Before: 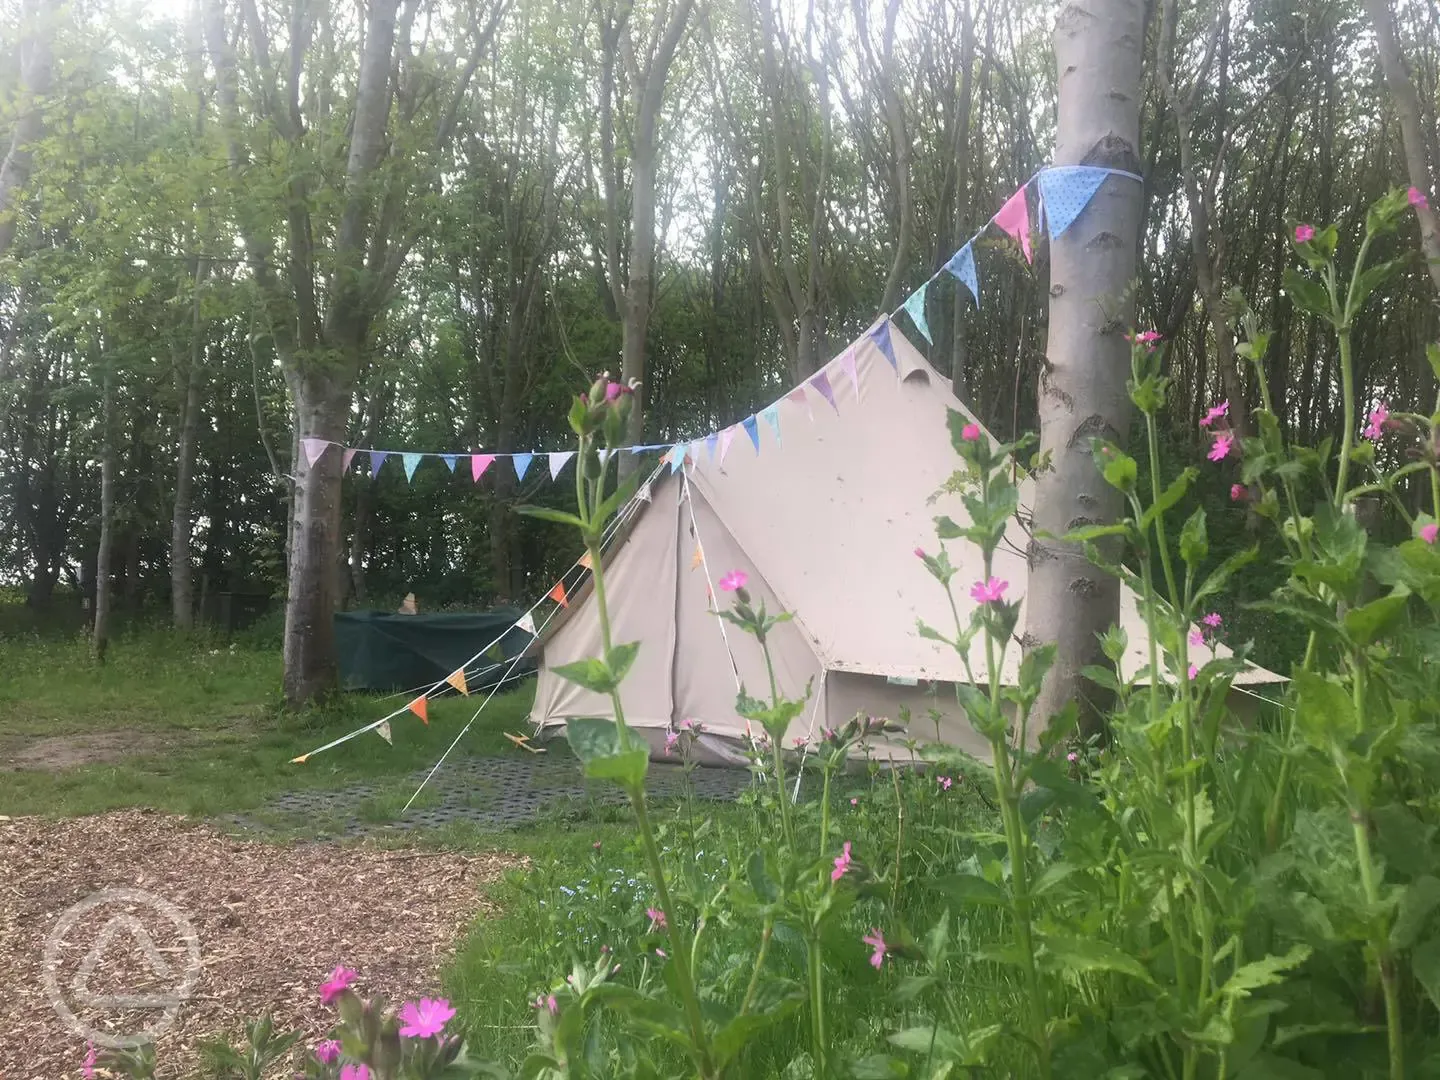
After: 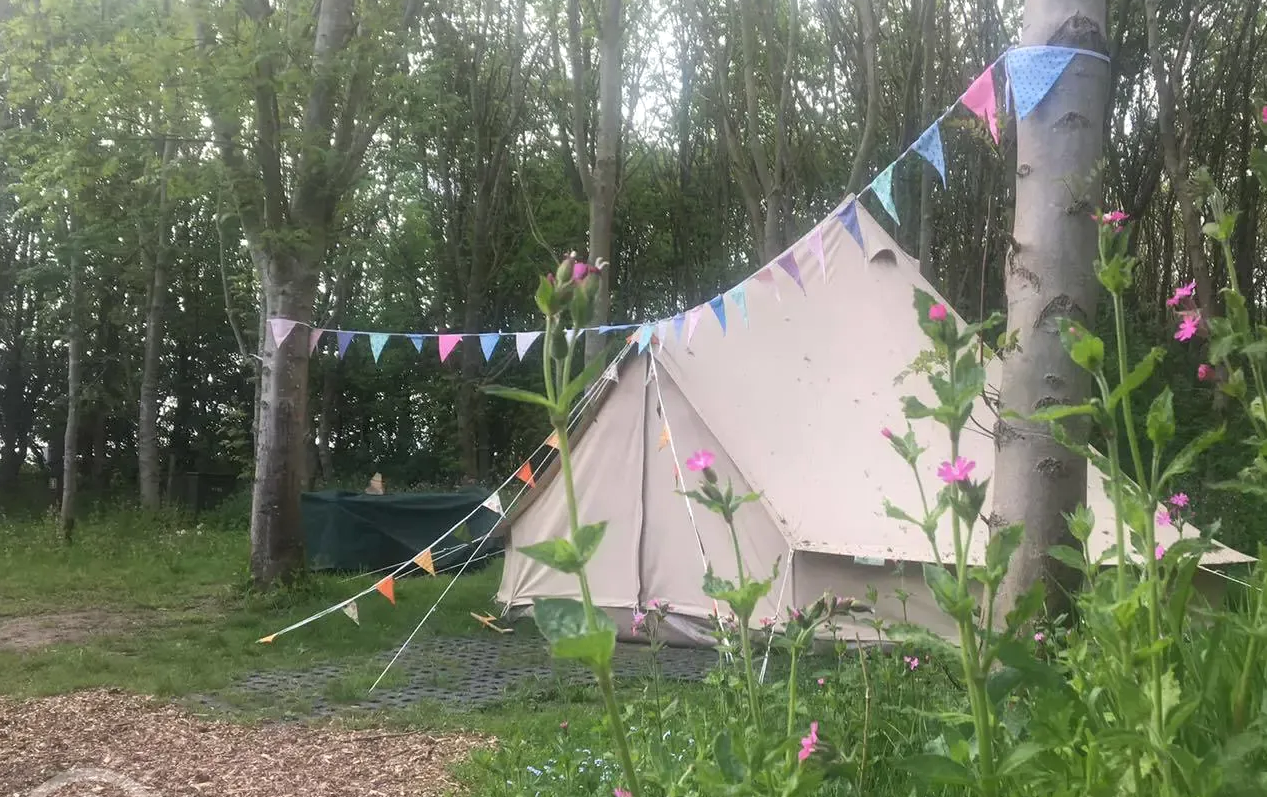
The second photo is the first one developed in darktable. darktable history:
local contrast: highlights 101%, shadows 98%, detail 120%, midtone range 0.2
crop and rotate: left 2.327%, top 11.142%, right 9.642%, bottom 15.037%
